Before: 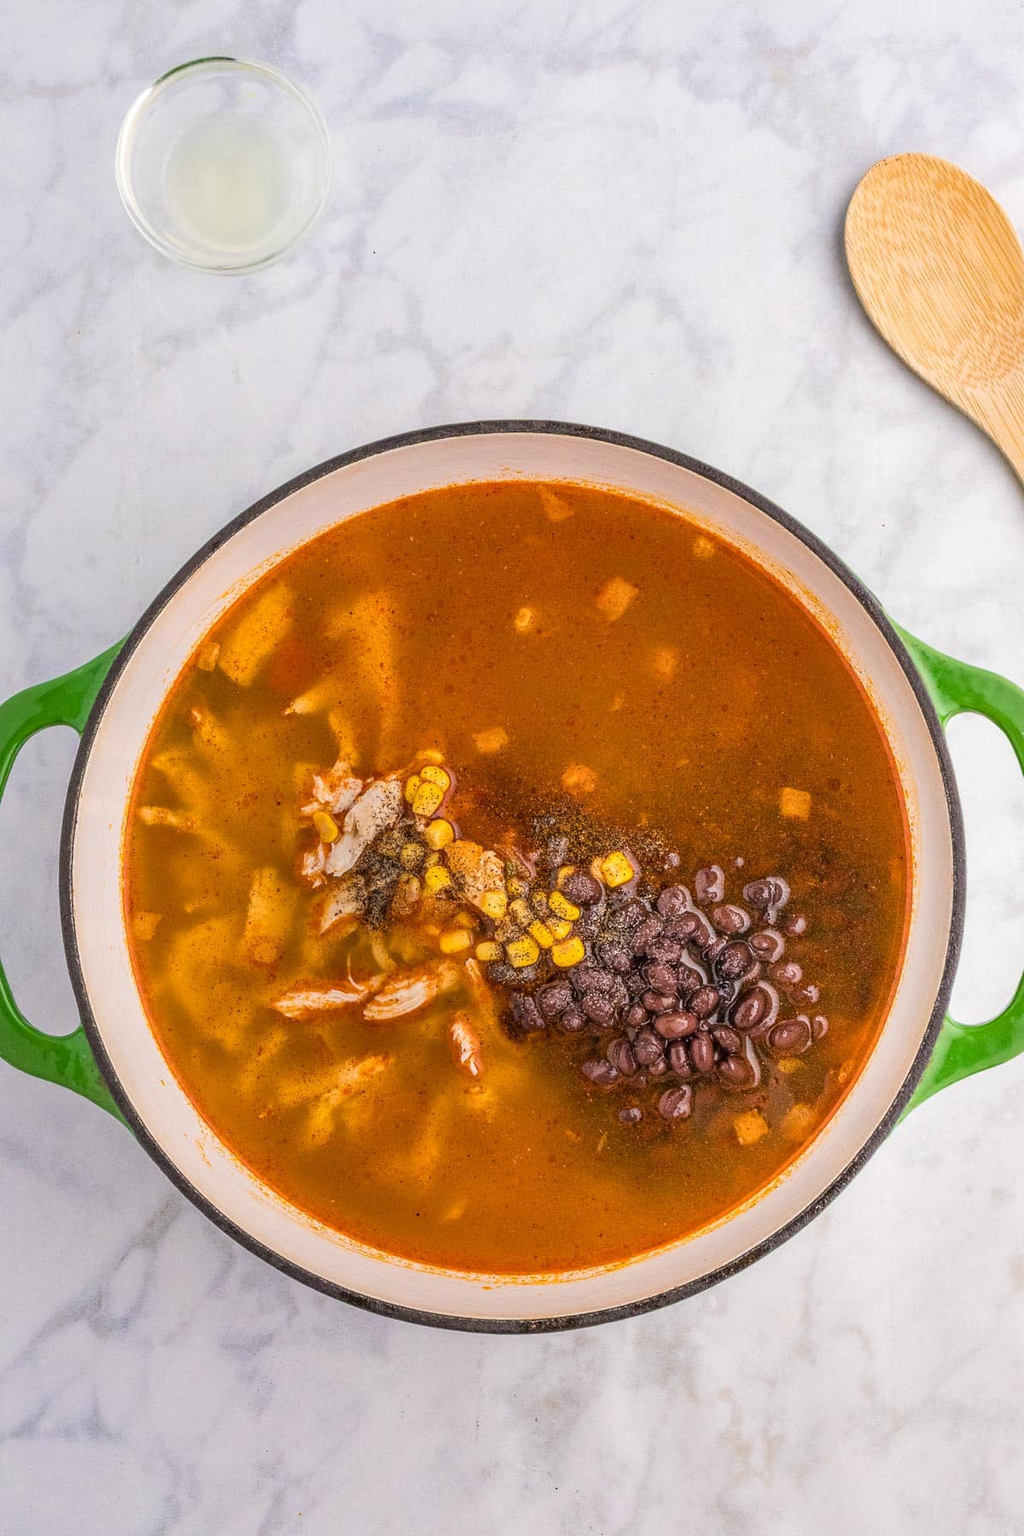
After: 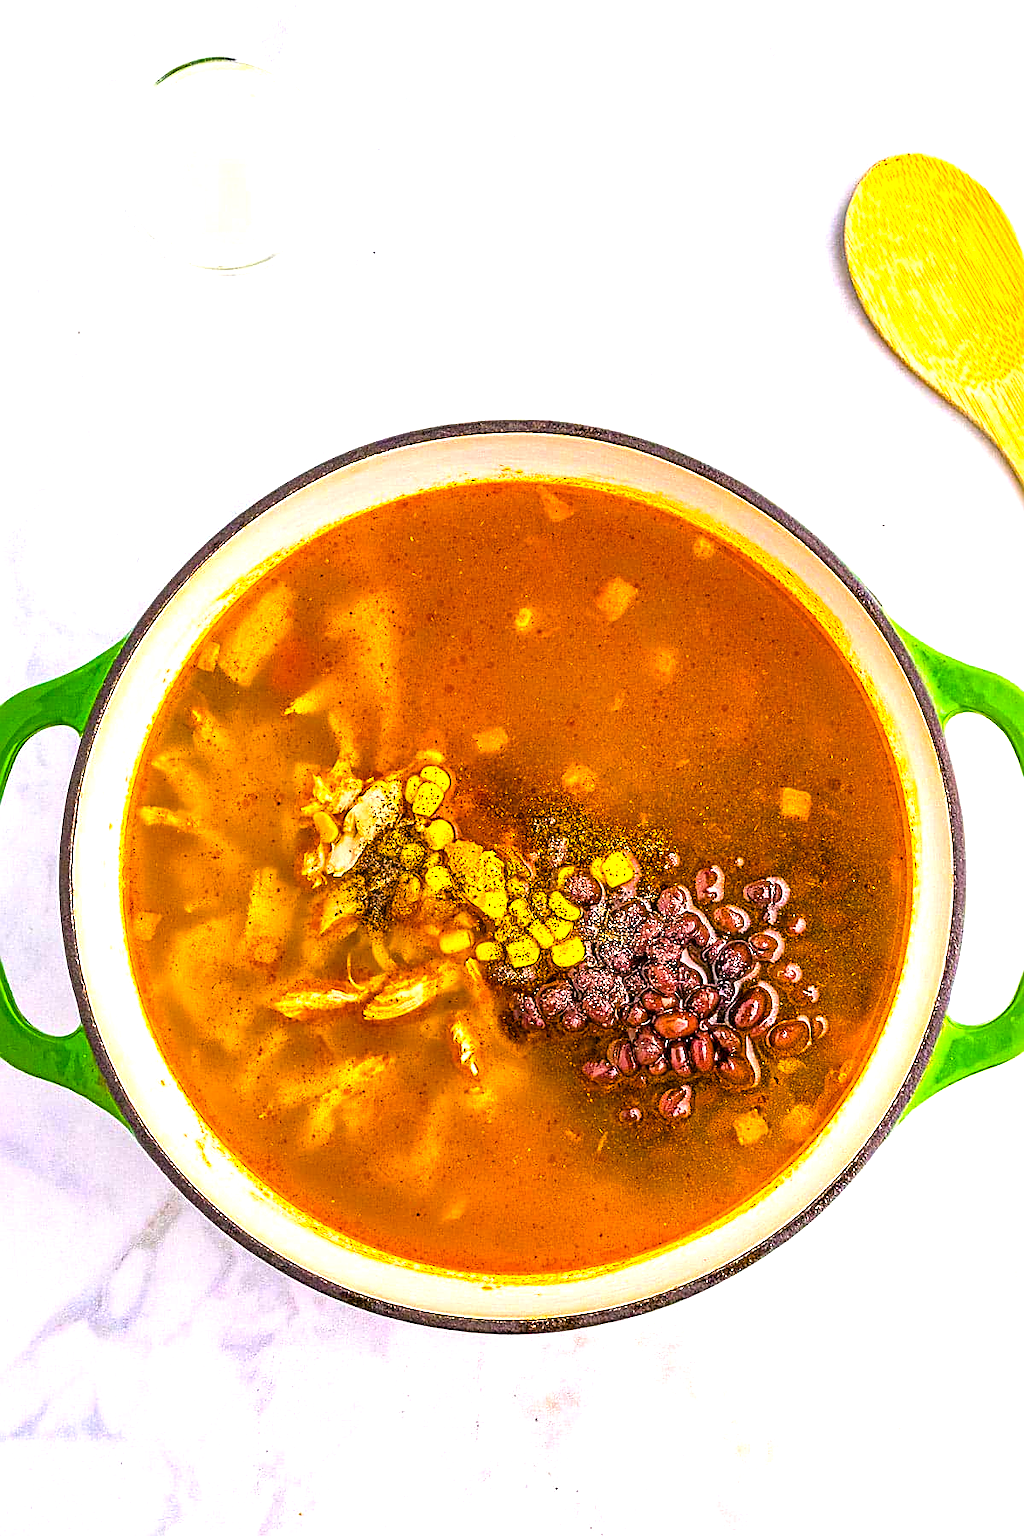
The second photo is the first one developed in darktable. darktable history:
sharpen: amount 1
color balance rgb: linear chroma grading › global chroma 25%, perceptual saturation grading › global saturation 40%, perceptual brilliance grading › global brilliance 30%, global vibrance 40%
